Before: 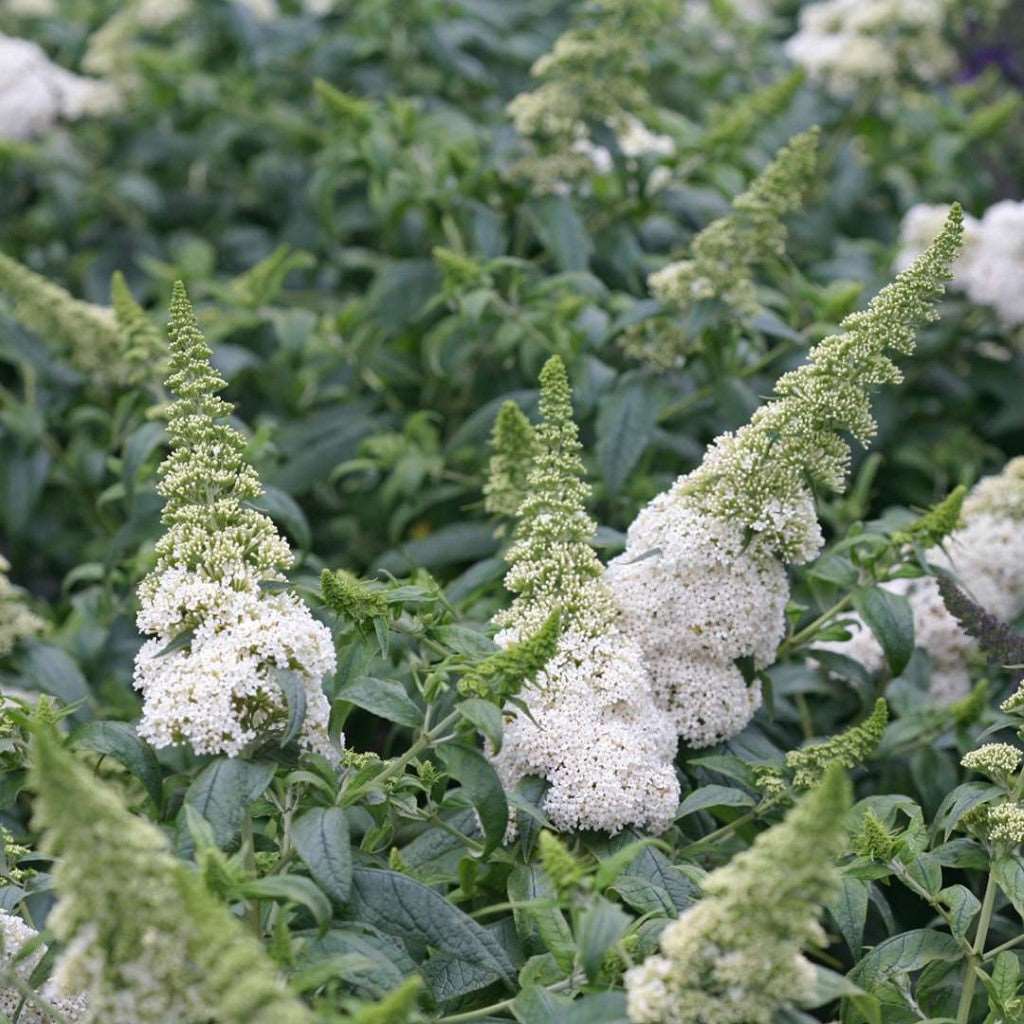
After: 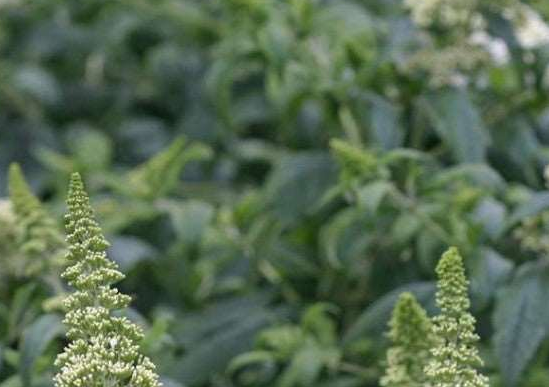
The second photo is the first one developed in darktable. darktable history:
crop: left 10.121%, top 10.631%, right 36.218%, bottom 51.526%
tone equalizer: on, module defaults
